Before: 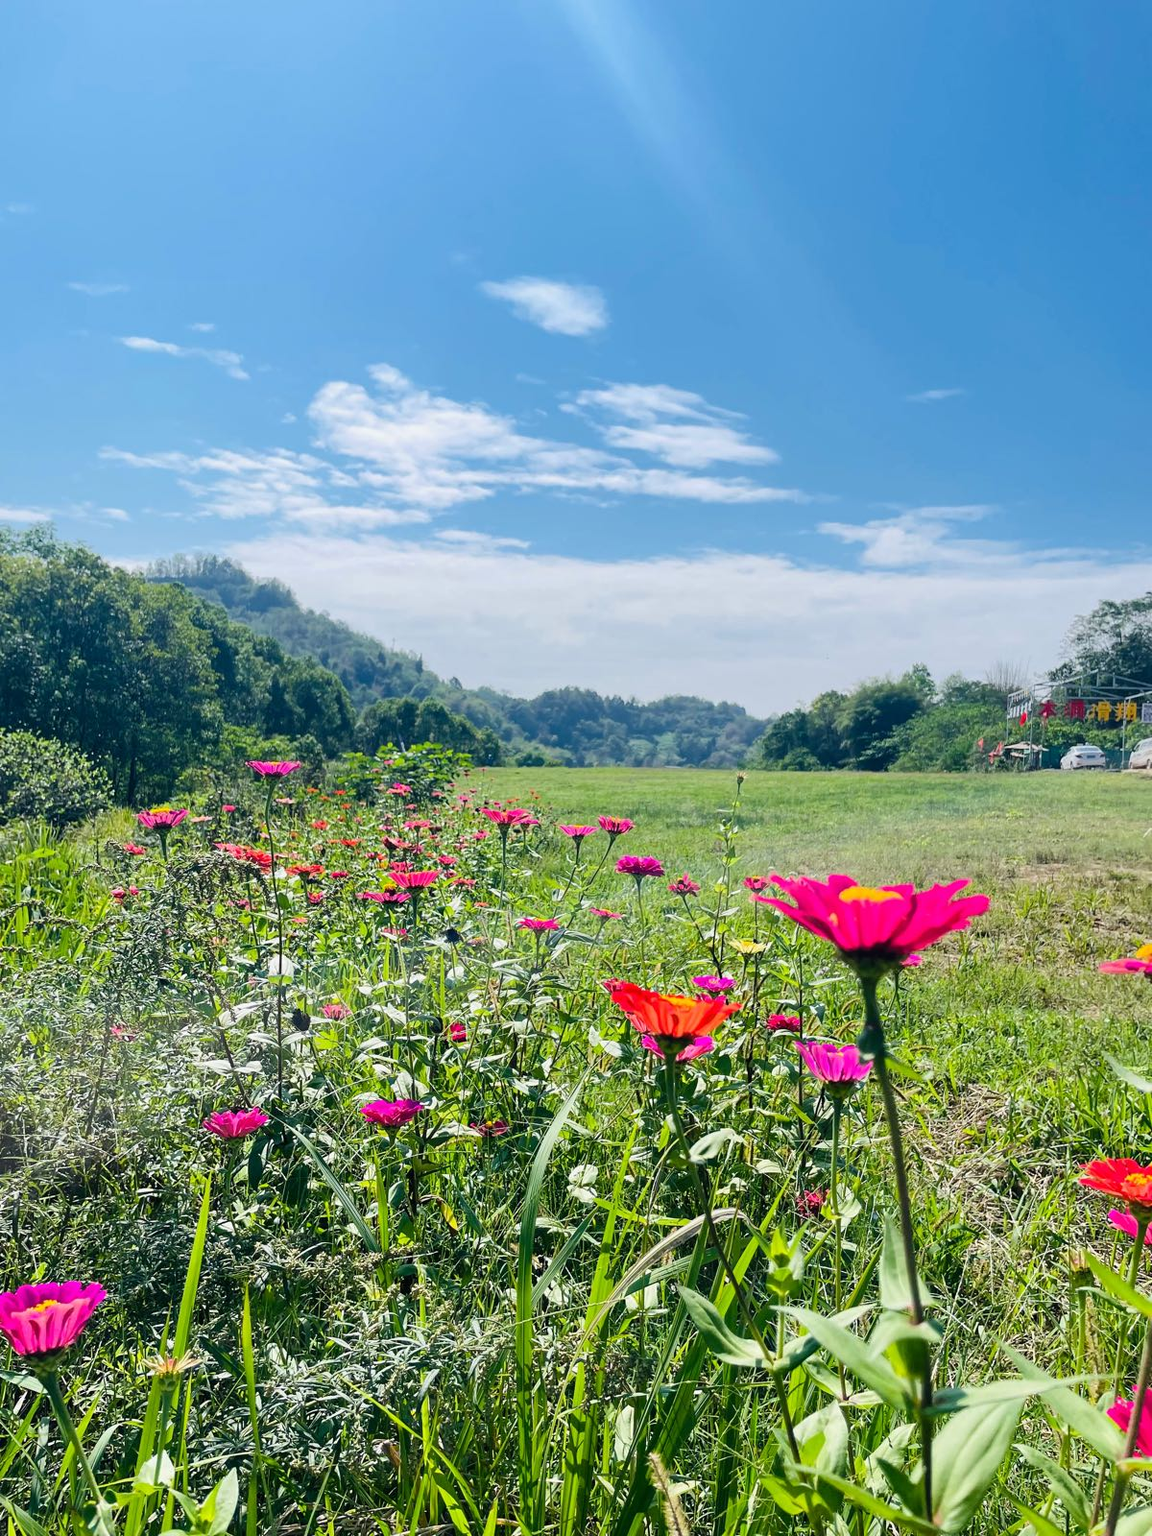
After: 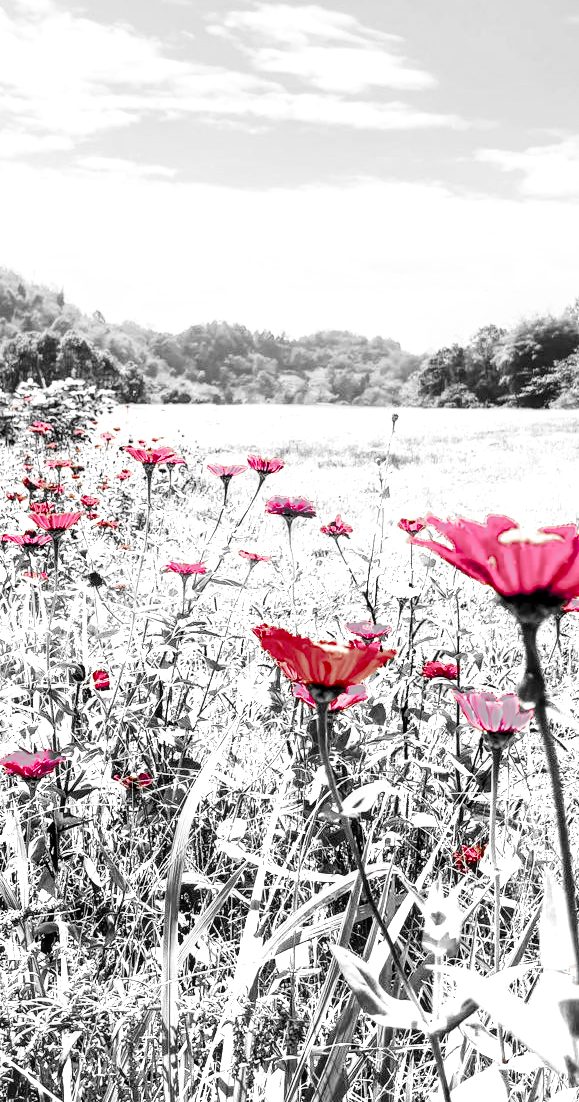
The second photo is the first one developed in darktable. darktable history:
exposure: black level correction 0, exposure 1.199 EV, compensate highlight preservation false
crop: left 31.353%, top 24.697%, right 20.333%, bottom 6.413%
color balance rgb: highlights gain › luminance 7.644%, highlights gain › chroma 0.962%, highlights gain › hue 47.39°, perceptual saturation grading › global saturation 19.724%
local contrast: detail 130%
color zones: curves: ch0 [(0, 0.497) (0.096, 0.361) (0.221, 0.538) (0.429, 0.5) (0.571, 0.5) (0.714, 0.5) (0.857, 0.5) (1, 0.497)]; ch1 [(0, 0.5) (0.143, 0.5) (0.257, -0.002) (0.429, 0.04) (0.571, -0.001) (0.714, -0.015) (0.857, 0.024) (1, 0.5)], mix 100.96%
filmic rgb: black relative exposure -5.04 EV, white relative exposure 3.5 EV, hardness 3.16, contrast 1.201, highlights saturation mix -49.44%
contrast brightness saturation: contrast 0.147, brightness 0.045
